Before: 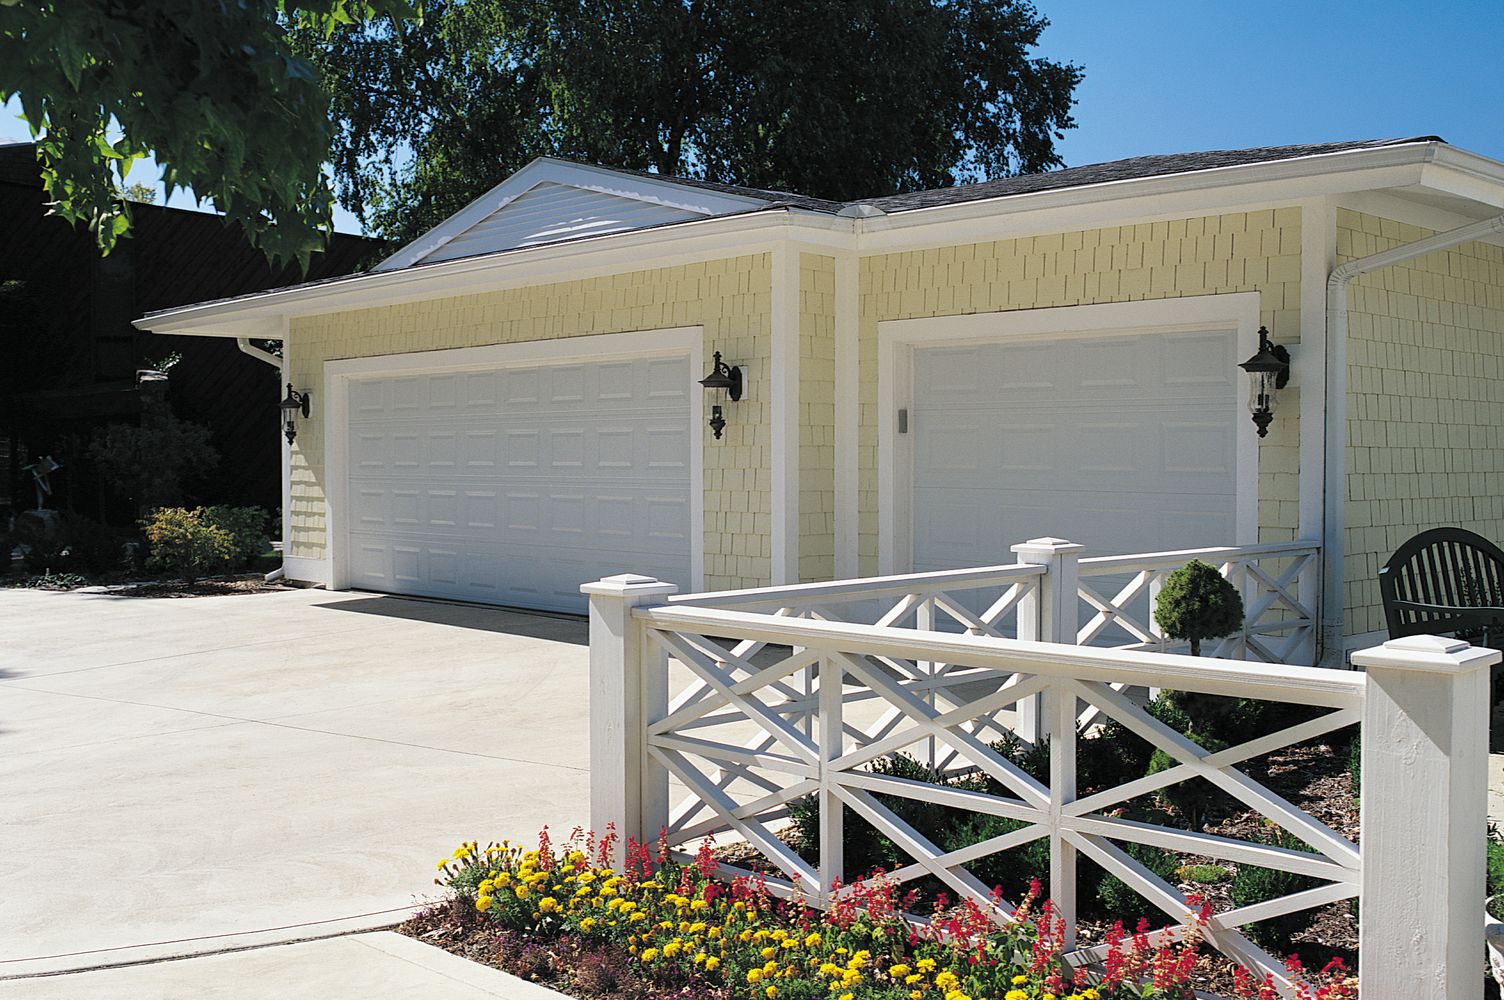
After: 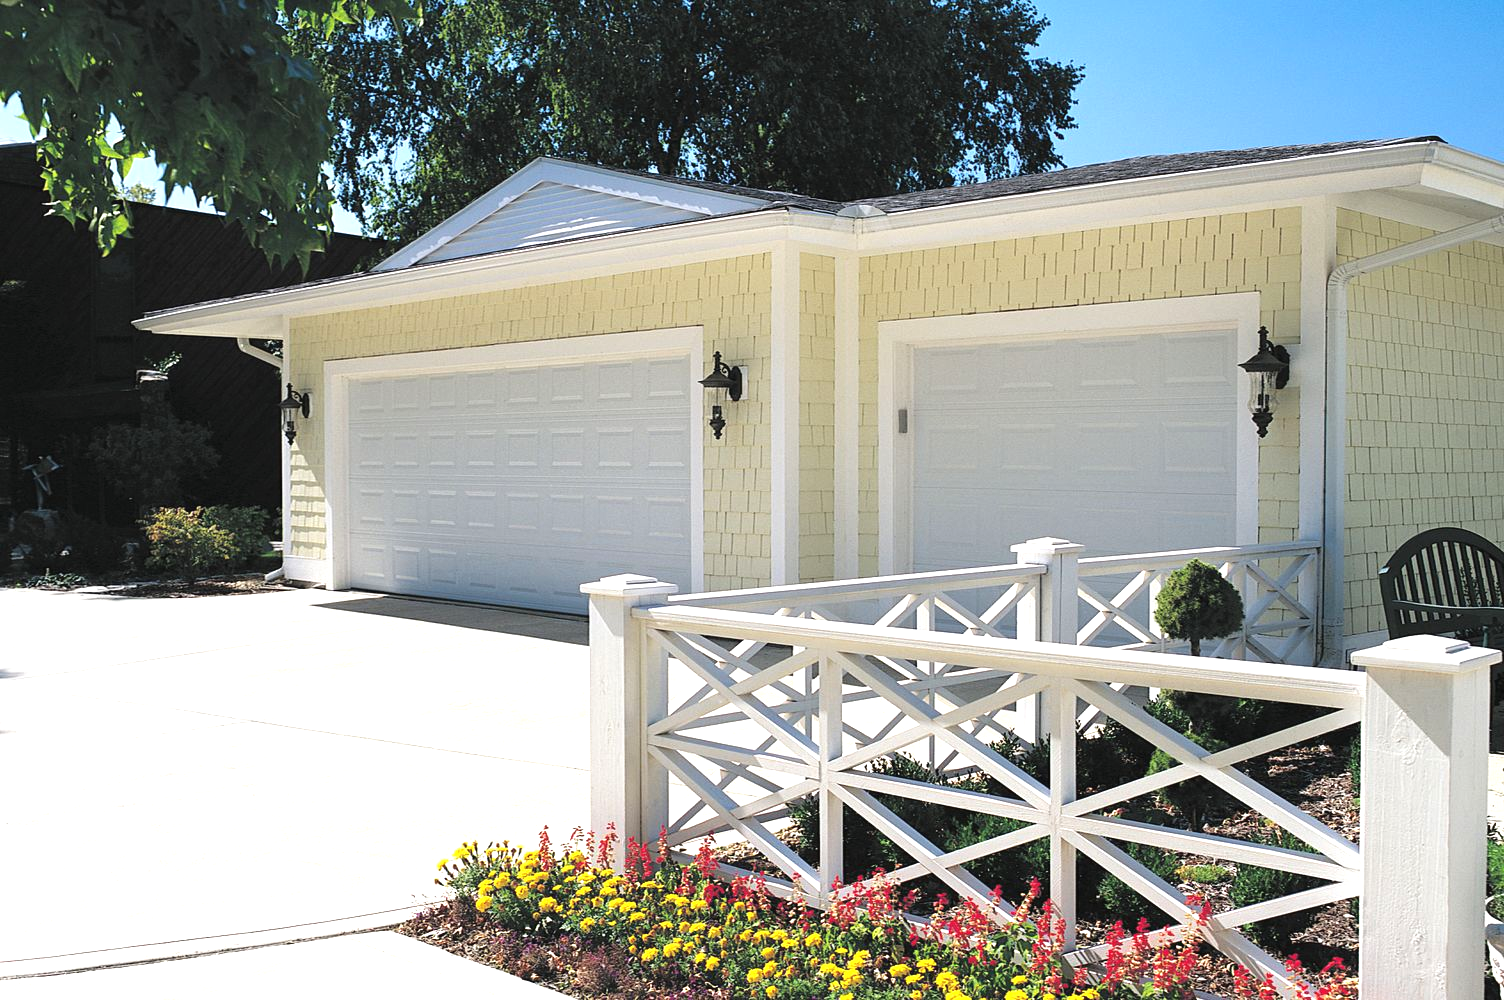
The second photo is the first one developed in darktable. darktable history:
exposure: black level correction -0.002, exposure 0.705 EV, compensate highlight preservation false
